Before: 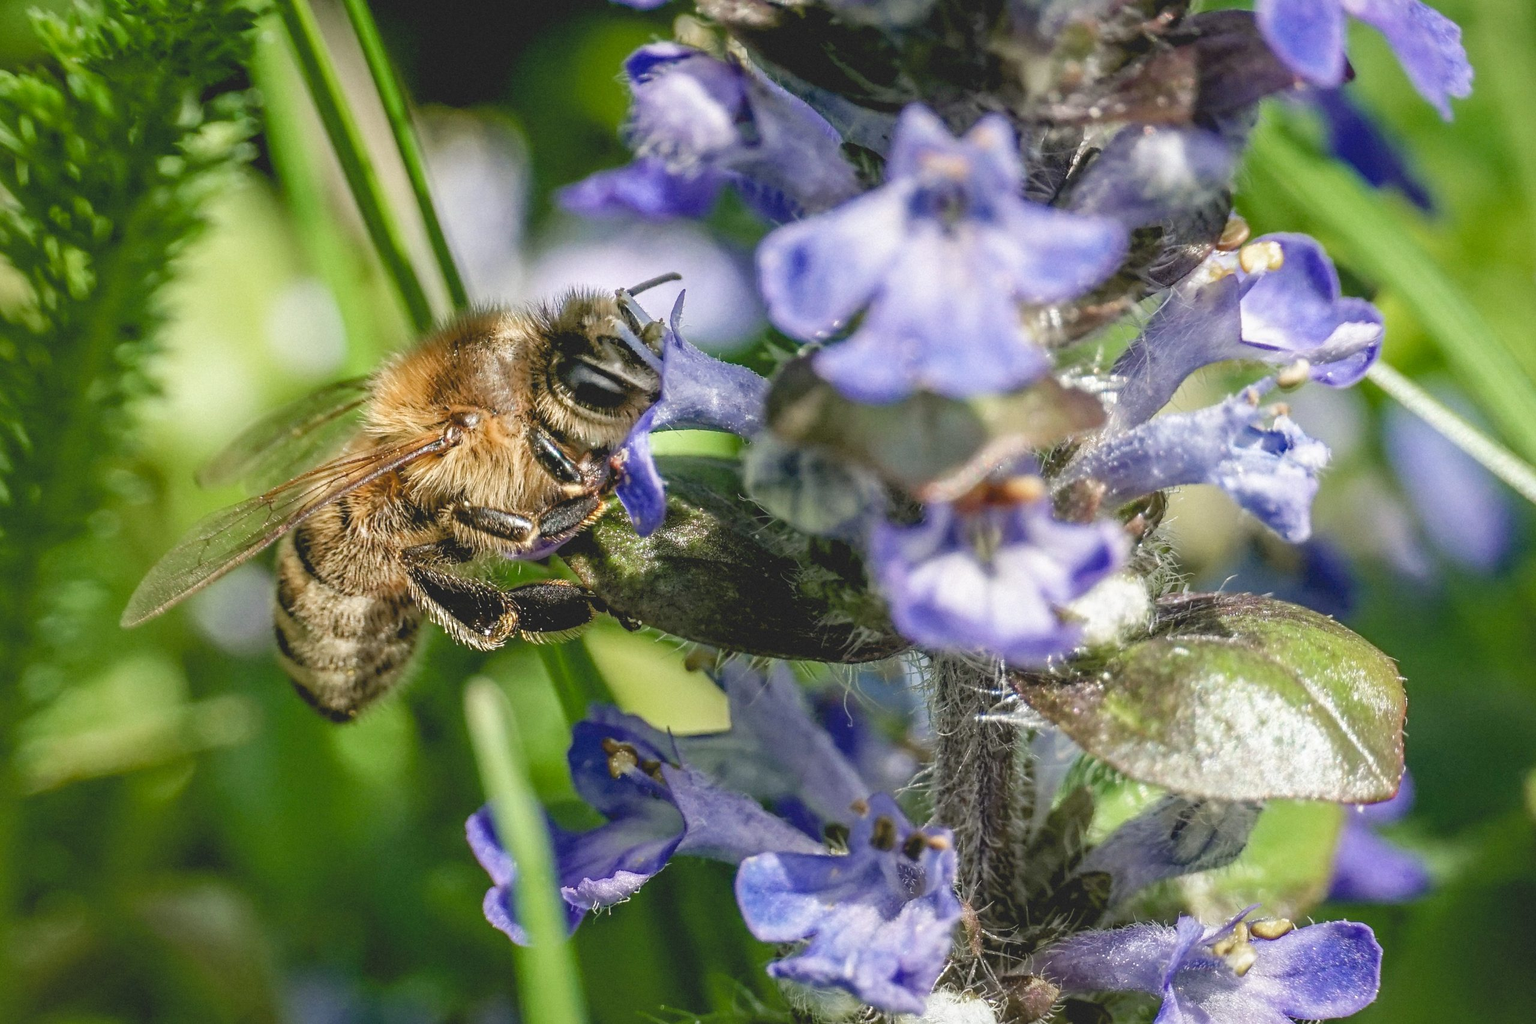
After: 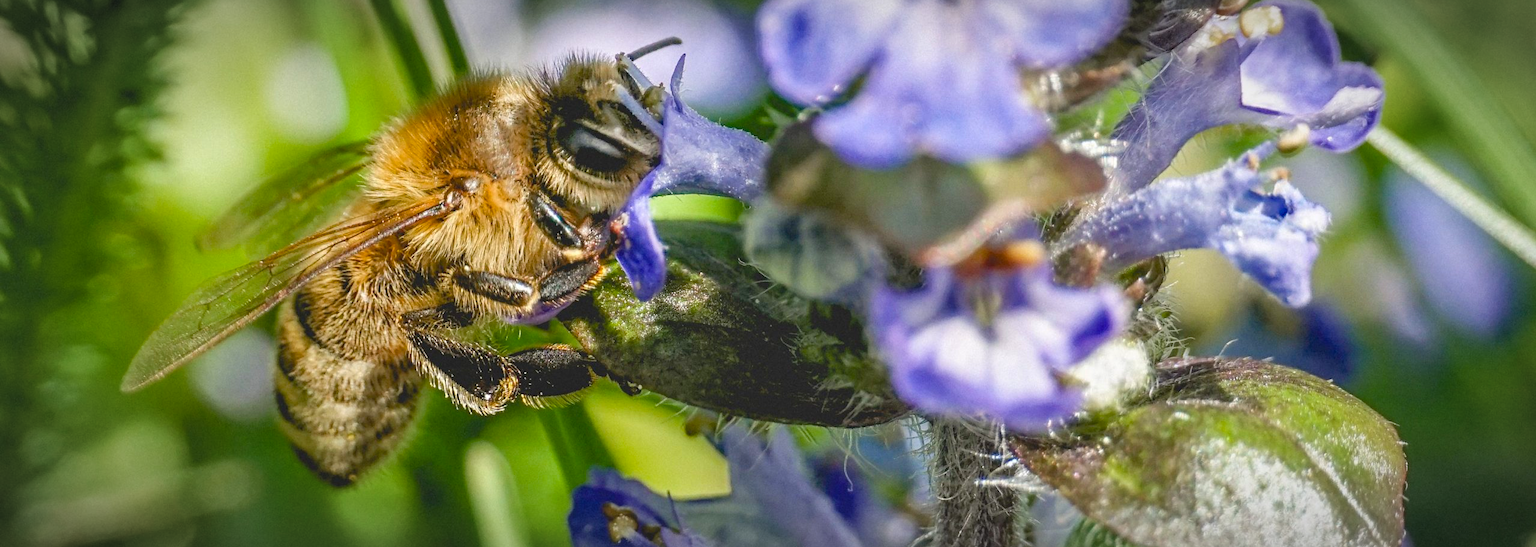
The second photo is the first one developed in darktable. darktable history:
shadows and highlights: soften with gaussian
vignetting: automatic ratio true
color balance rgb: perceptual saturation grading › global saturation 25%, global vibrance 20%
crop and rotate: top 23.043%, bottom 23.437%
